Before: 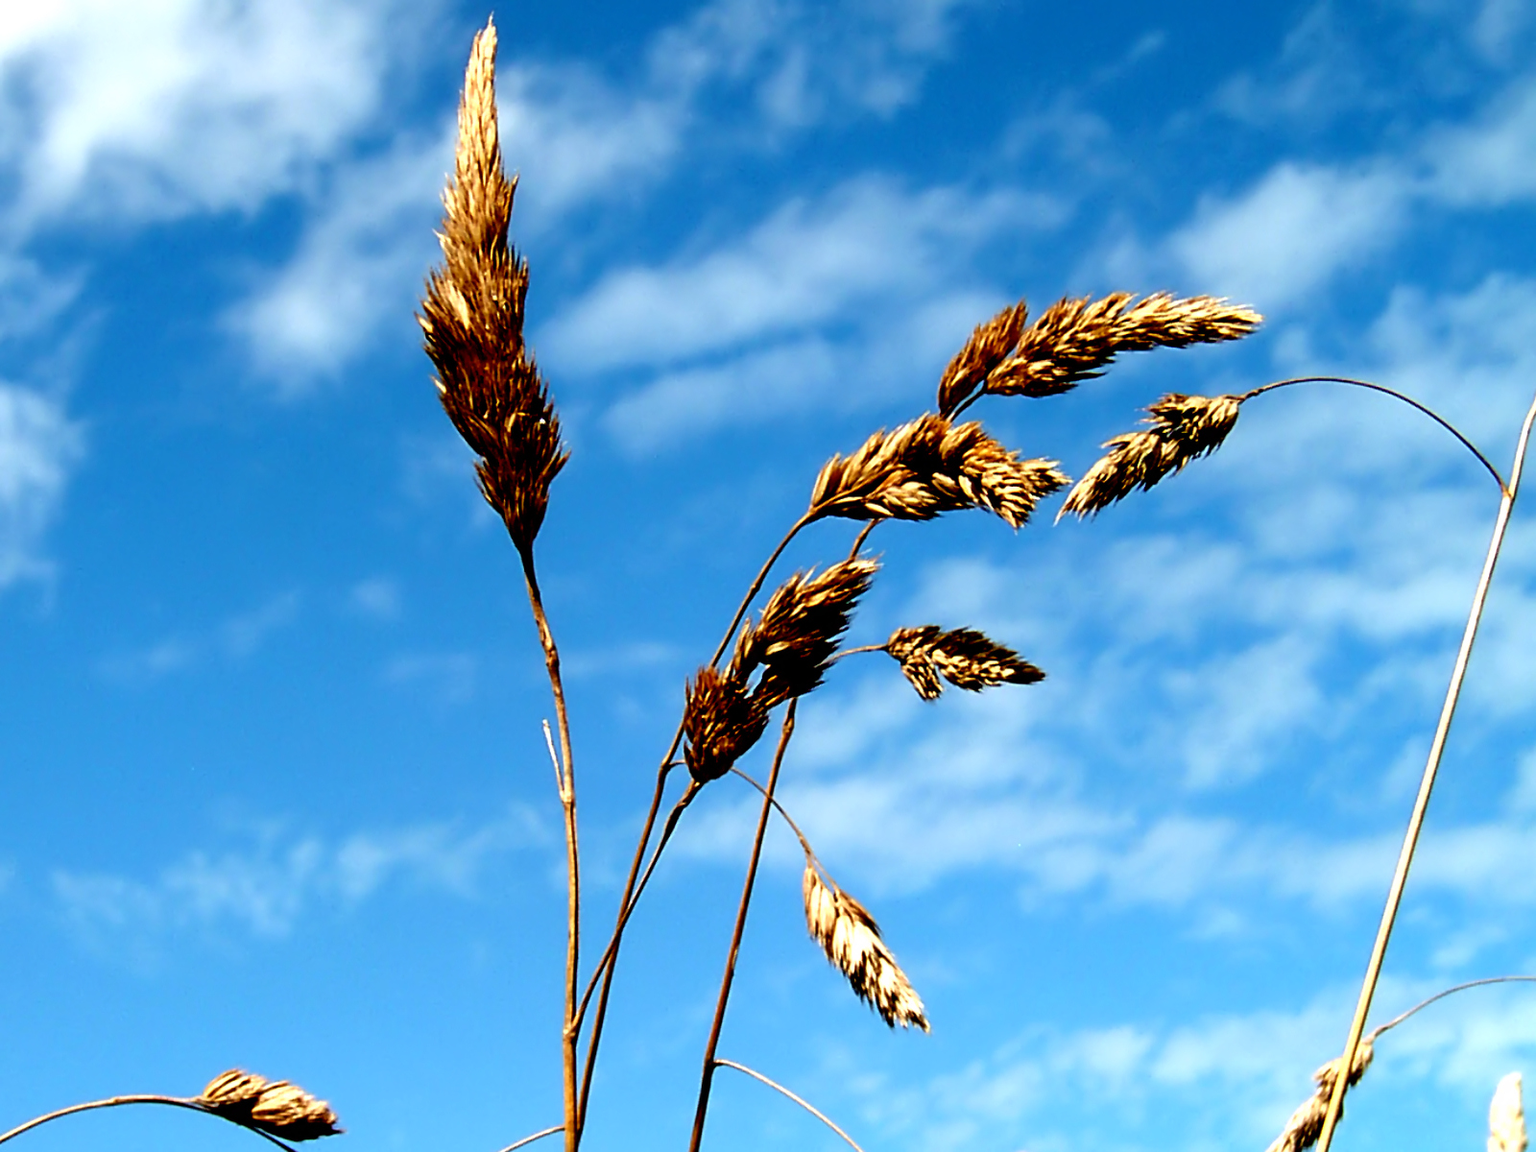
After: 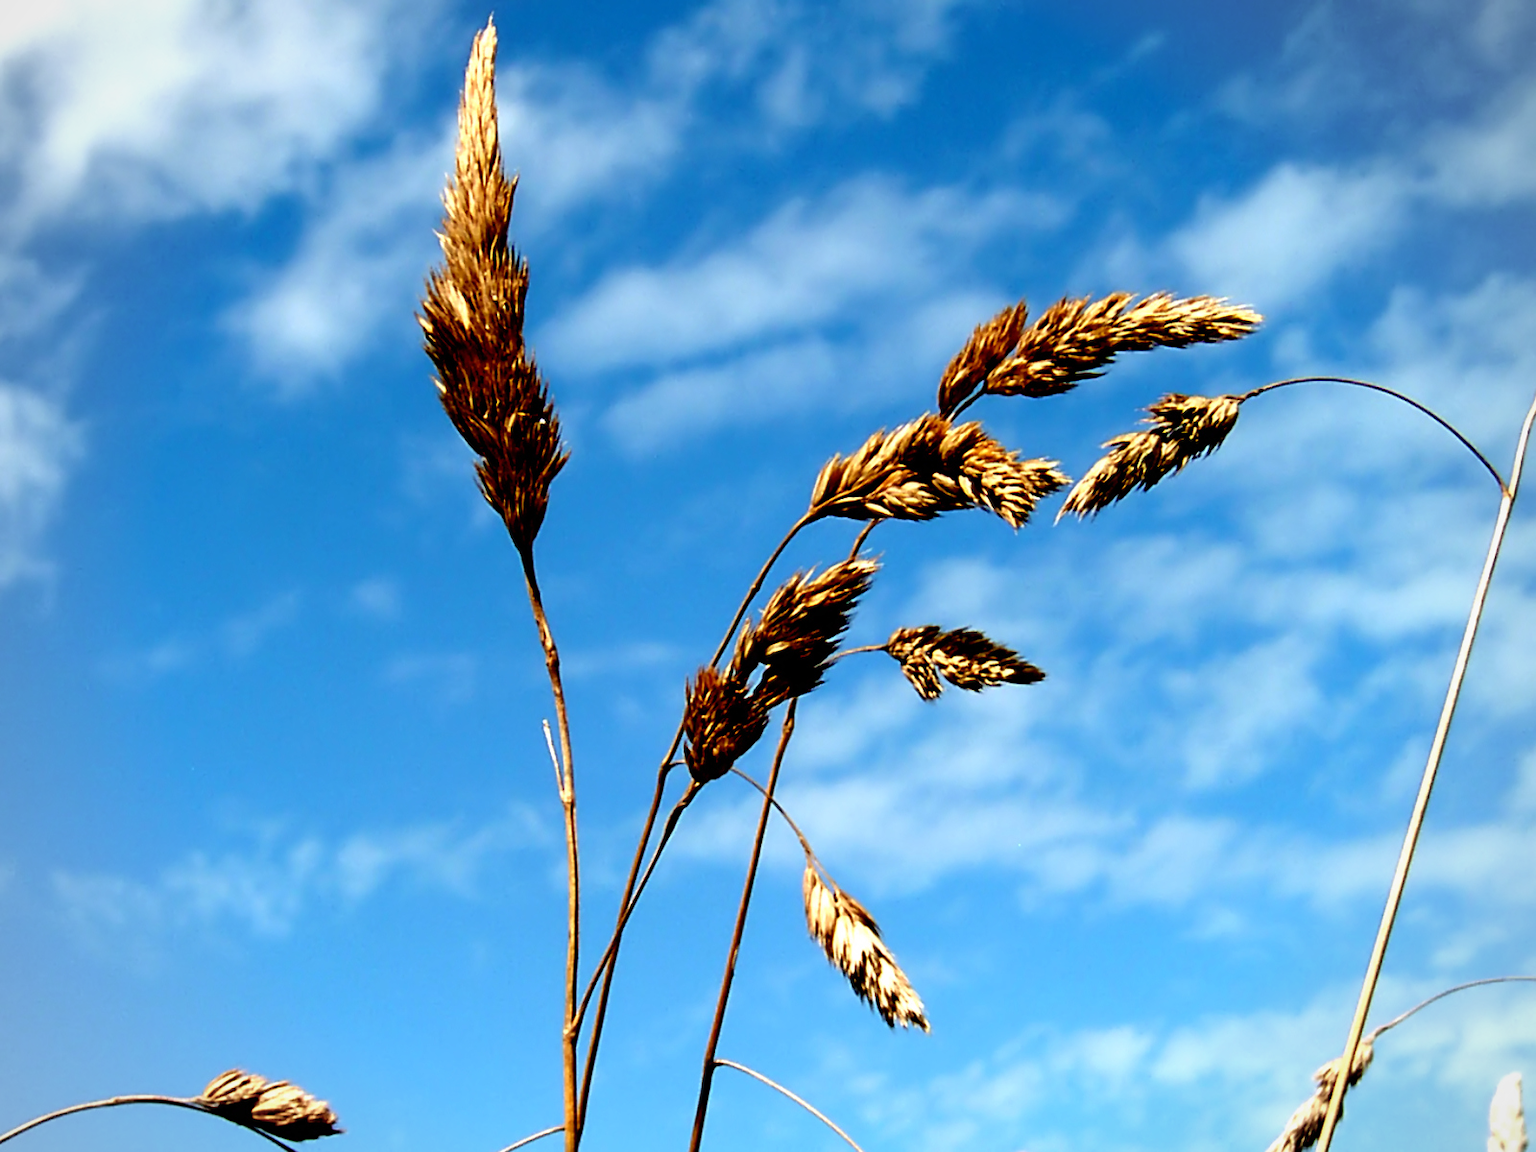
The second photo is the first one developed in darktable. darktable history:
vignetting: fall-off radius 61%, brightness -0.267
